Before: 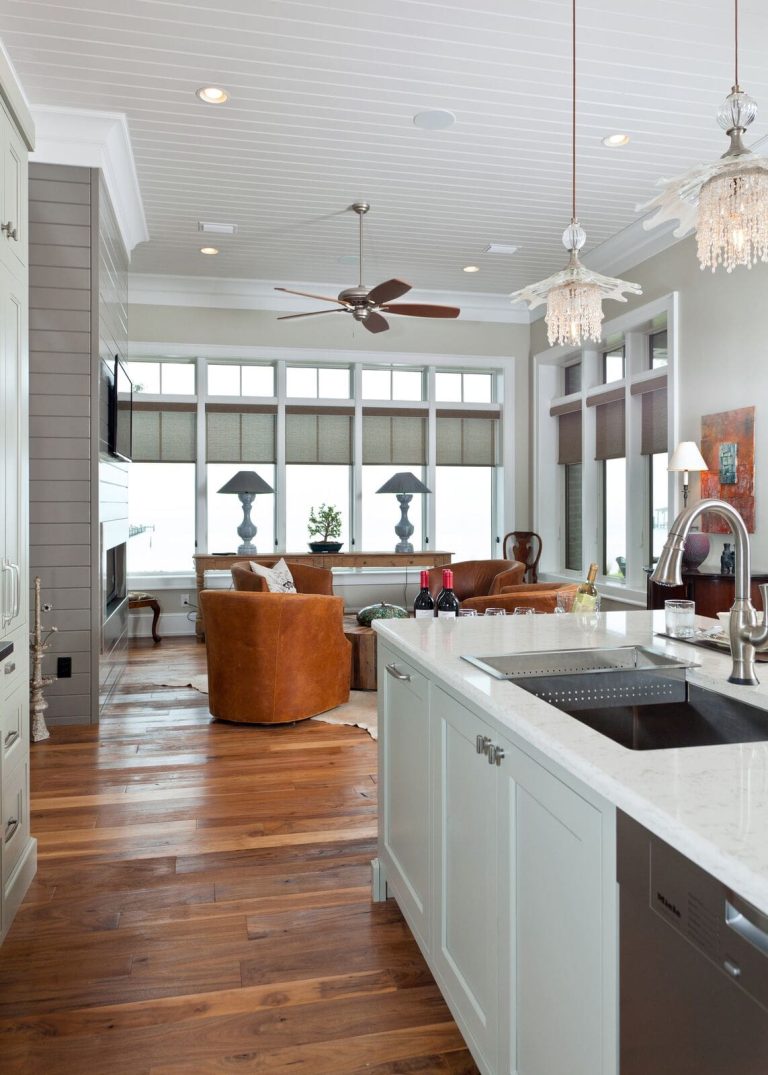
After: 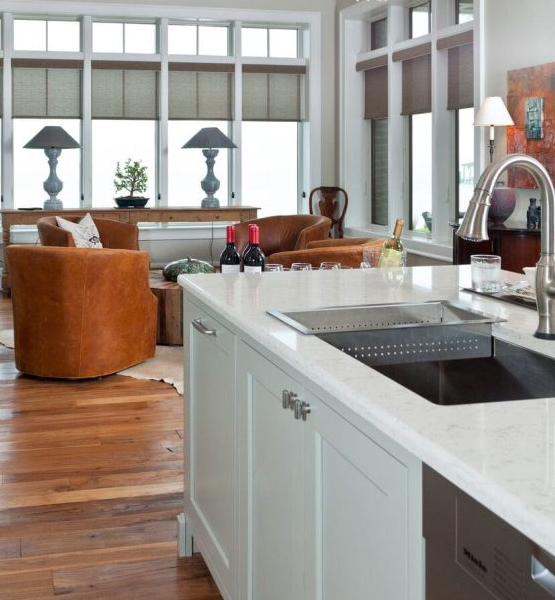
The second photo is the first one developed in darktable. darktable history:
crop and rotate: left 25.313%, top 32.095%, right 2.34%, bottom 12.074%
